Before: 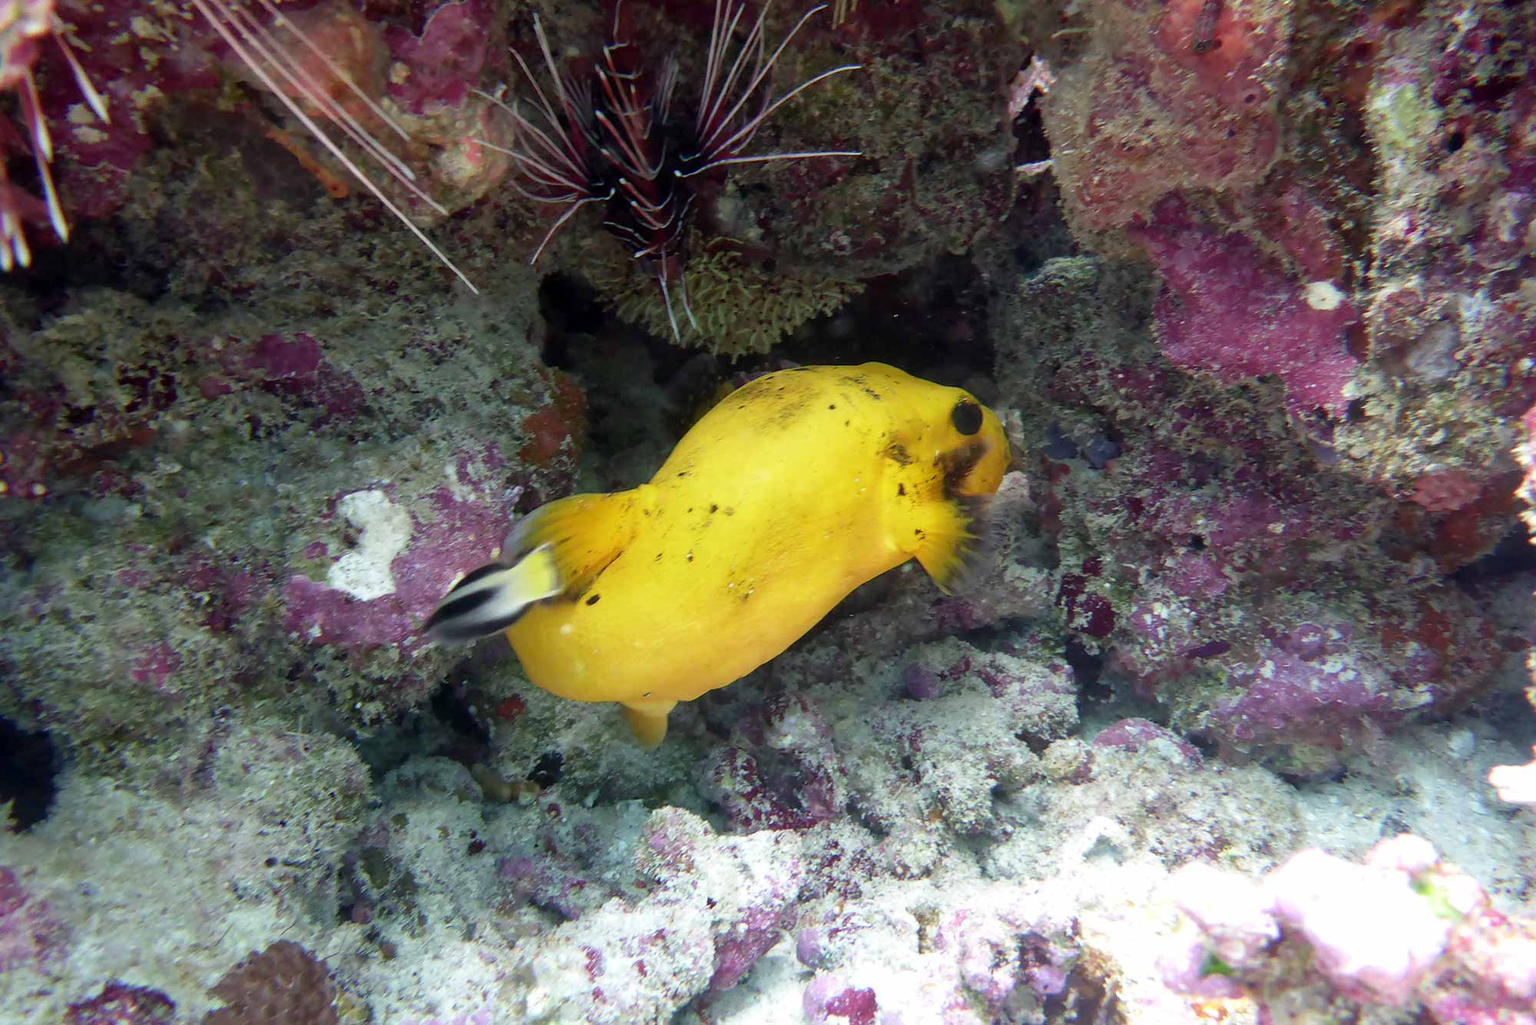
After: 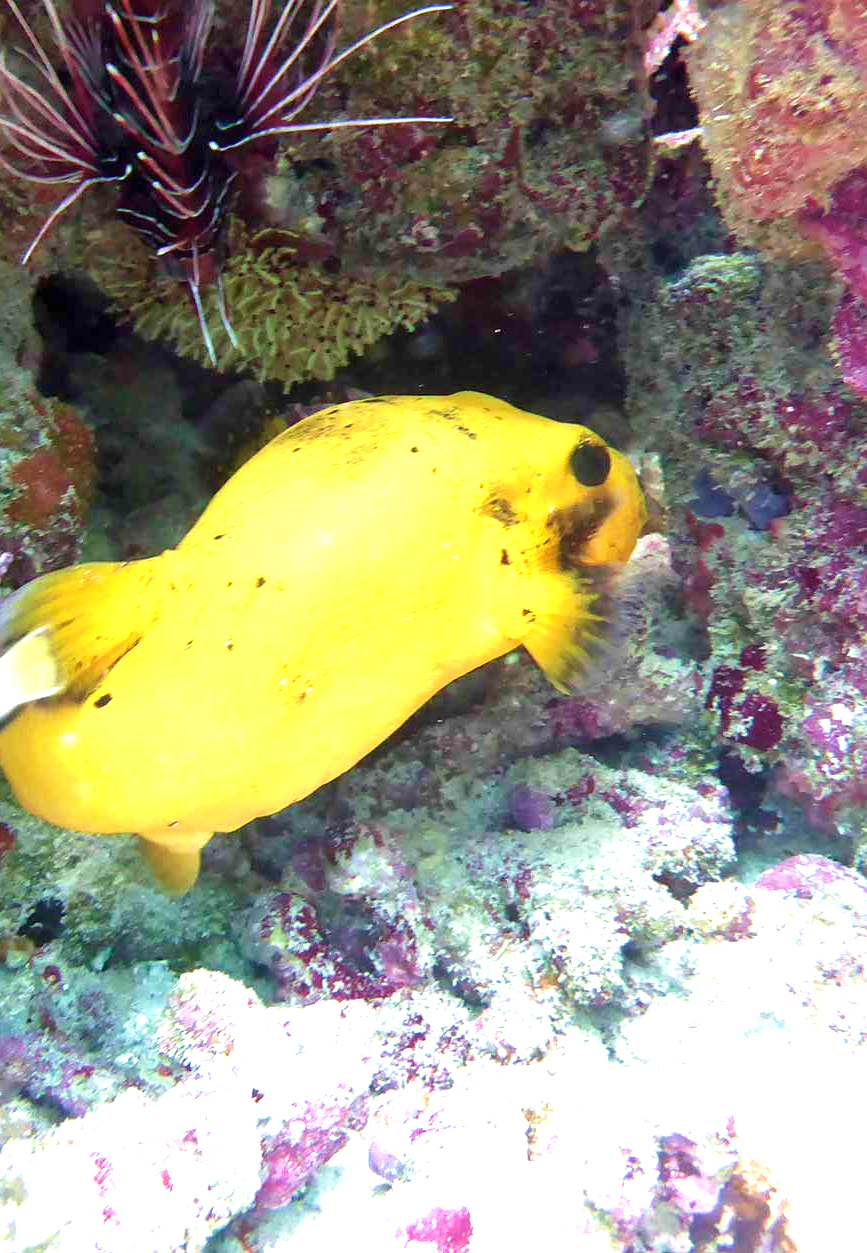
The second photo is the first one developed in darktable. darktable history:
exposure: black level correction 0, exposure 1.3 EV, compensate exposure bias true, compensate highlight preservation false
crop: left 33.452%, top 6.025%, right 23.155%
velvia: strength 45%
